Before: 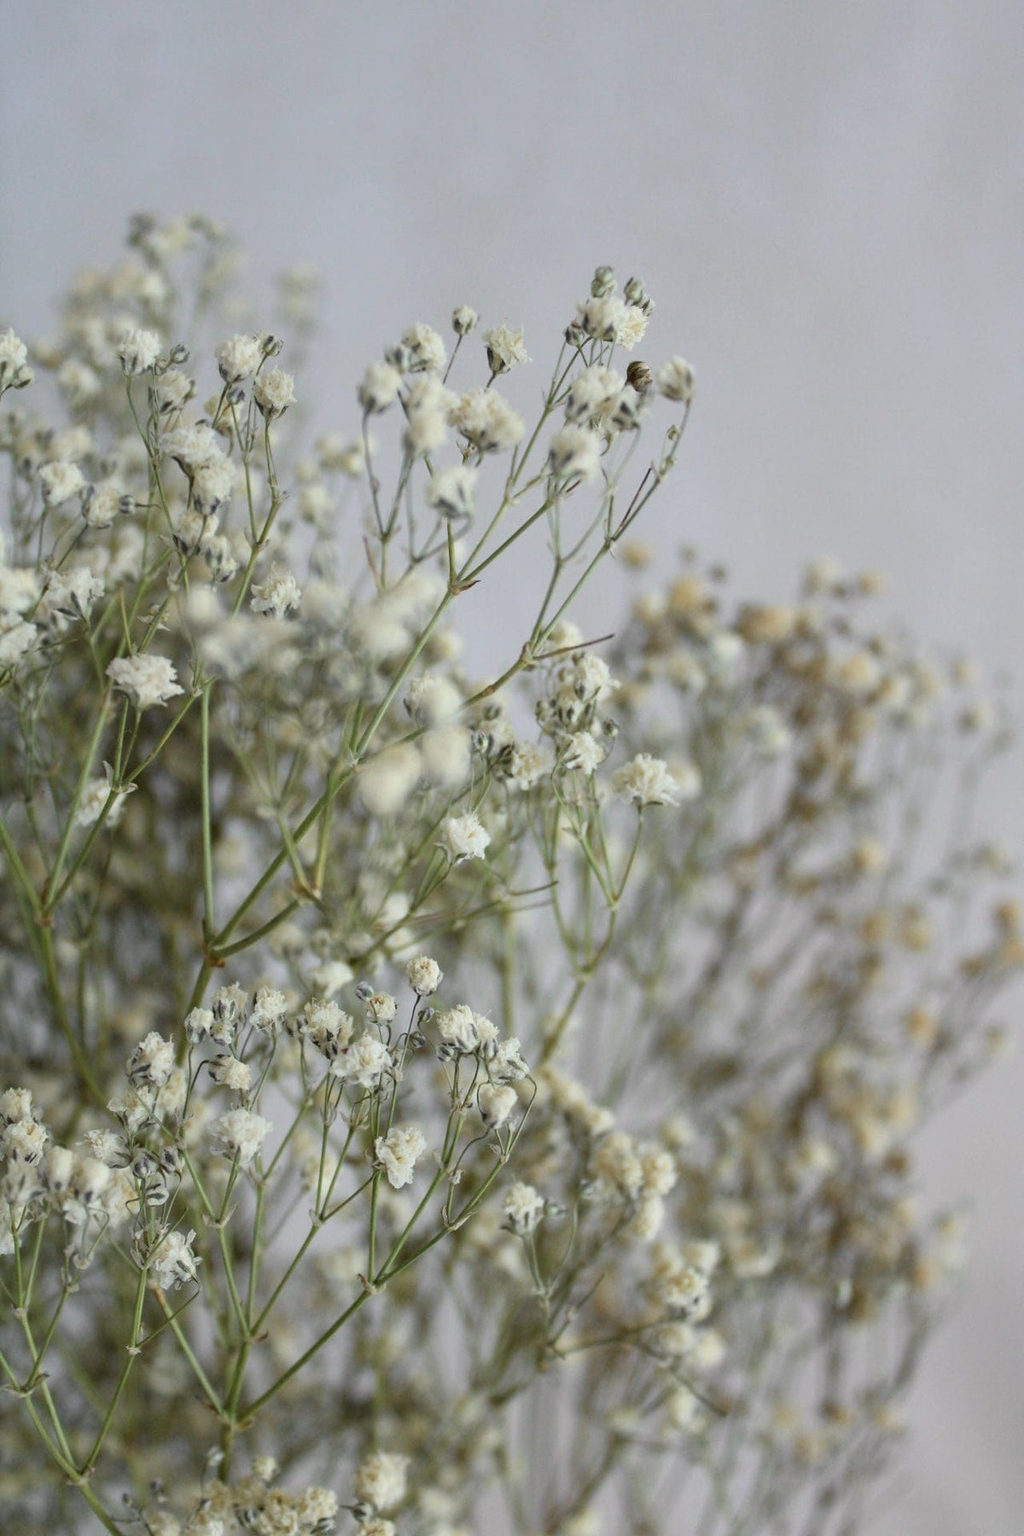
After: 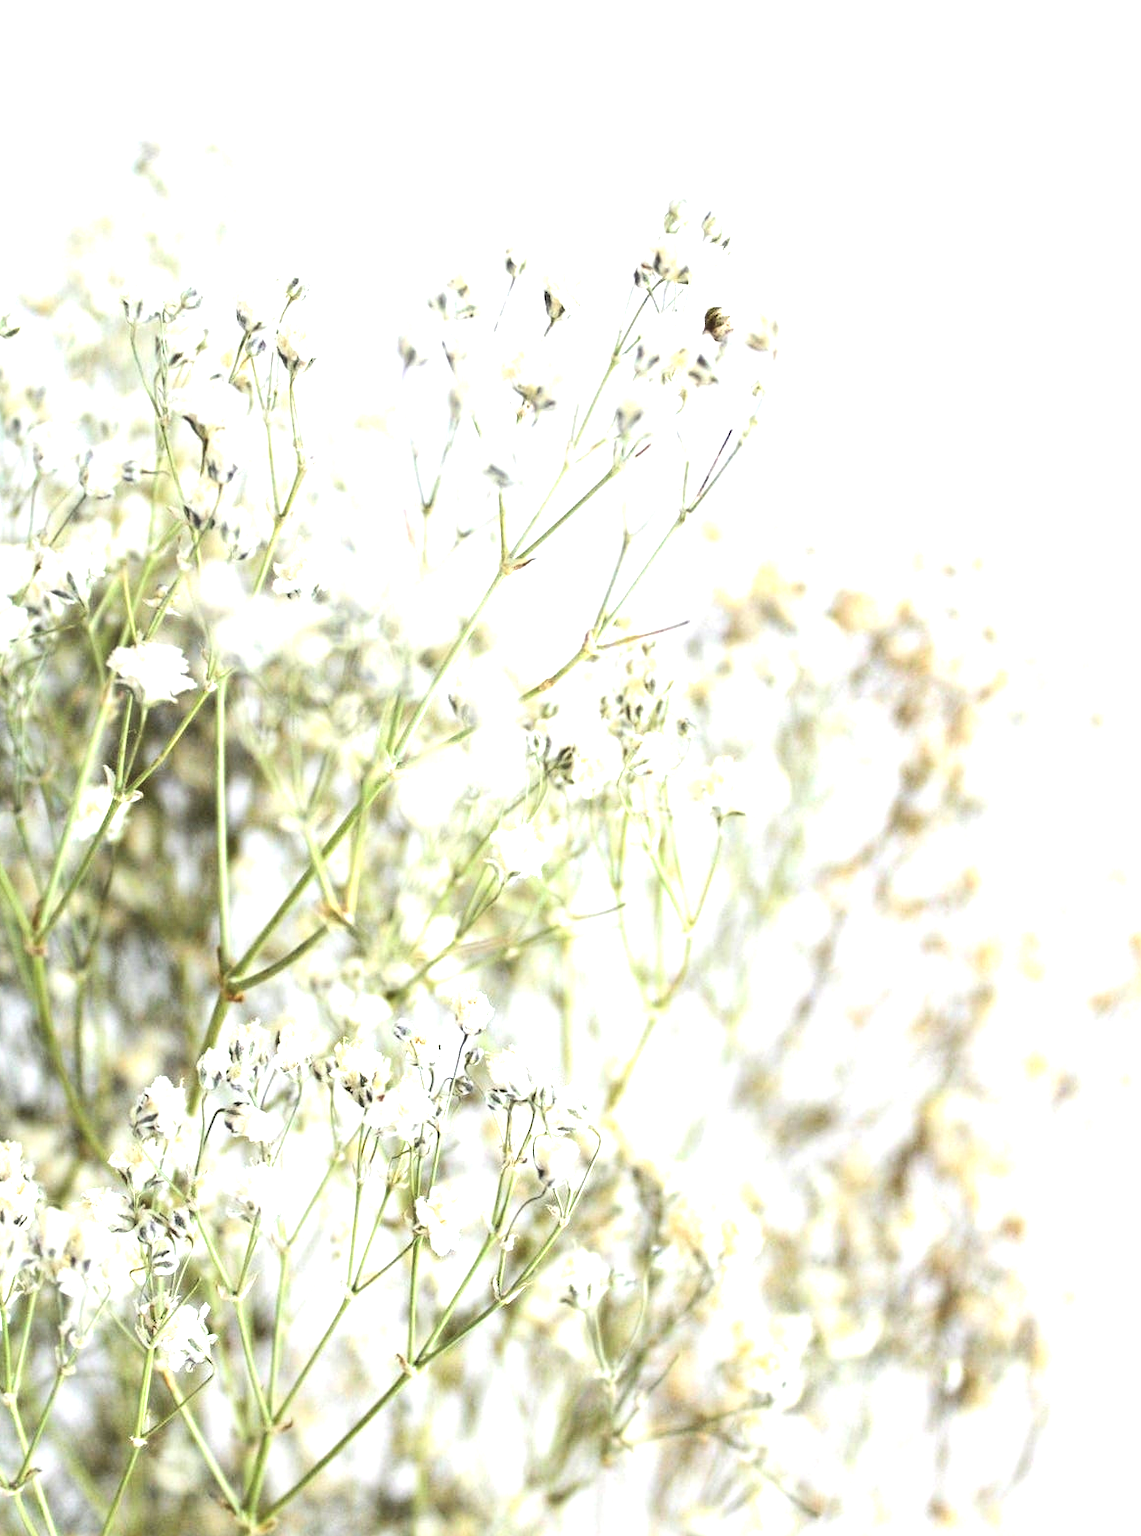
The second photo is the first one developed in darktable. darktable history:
crop: left 1.296%, top 6.124%, right 1.501%, bottom 6.669%
exposure: black level correction 0, exposure 1.986 EV, compensate exposure bias true, compensate highlight preservation false
tone curve: curves: ch0 [(0, 0) (0.003, 0.003) (0.011, 0.012) (0.025, 0.024) (0.044, 0.039) (0.069, 0.052) (0.1, 0.072) (0.136, 0.097) (0.177, 0.128) (0.224, 0.168) (0.277, 0.217) (0.335, 0.276) (0.399, 0.345) (0.468, 0.429) (0.543, 0.524) (0.623, 0.628) (0.709, 0.732) (0.801, 0.829) (0.898, 0.919) (1, 1)], color space Lab, linked channels
